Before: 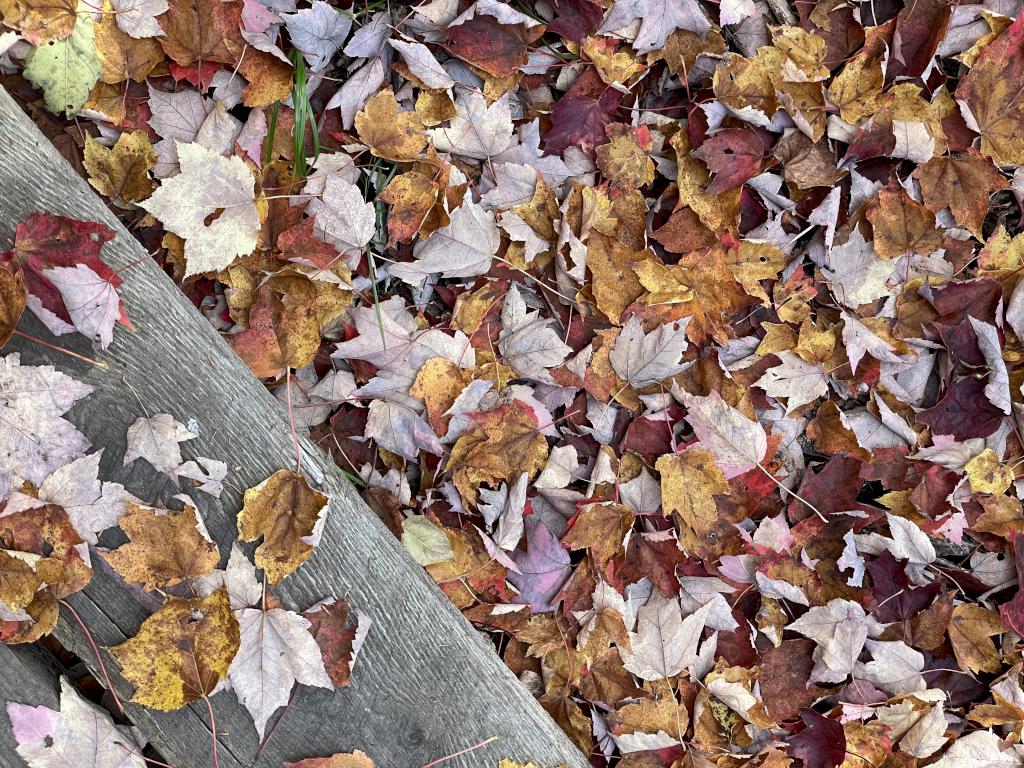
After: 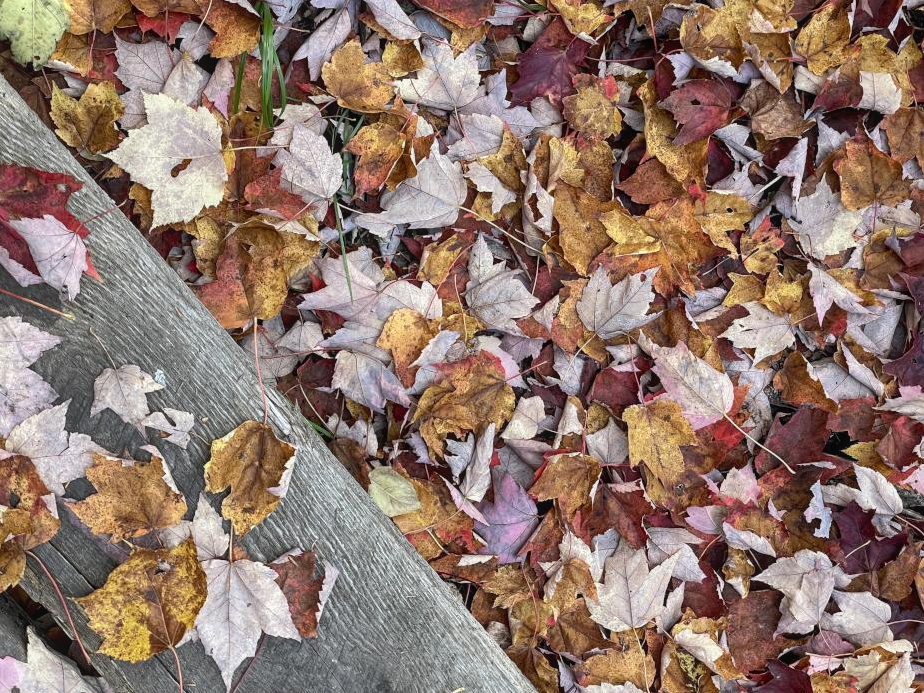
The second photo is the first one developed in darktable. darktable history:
crop: left 3.305%, top 6.436%, right 6.389%, bottom 3.258%
tone equalizer: on, module defaults
local contrast: detail 110%
